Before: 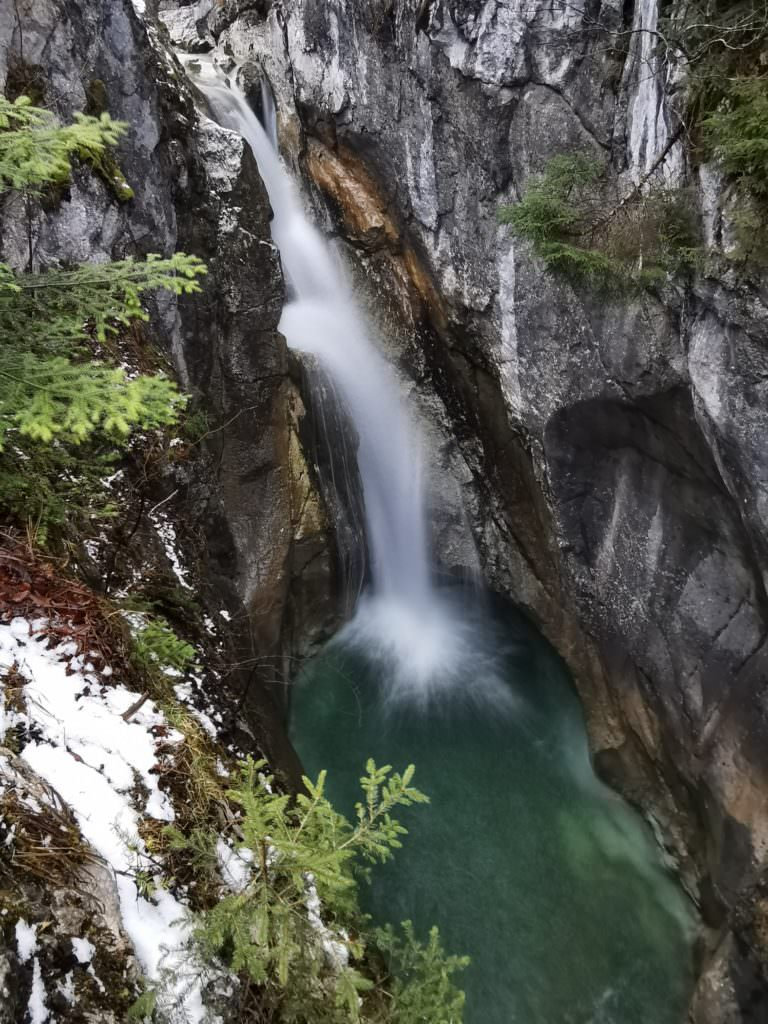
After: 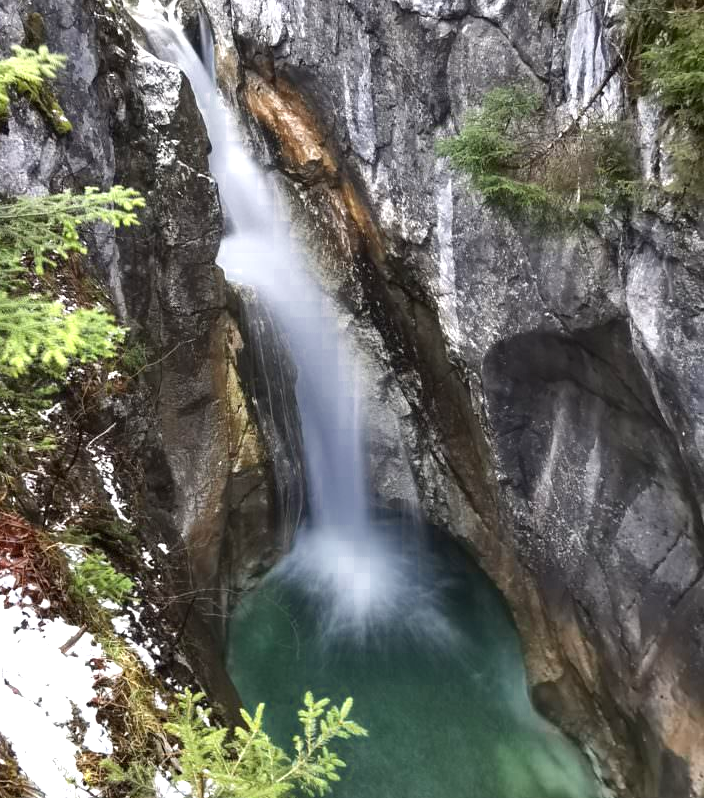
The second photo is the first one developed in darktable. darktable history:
color zones: curves: ch0 [(0, 0.497) (0.143, 0.5) (0.286, 0.5) (0.429, 0.483) (0.571, 0.116) (0.714, -0.006) (0.857, 0.28) (1, 0.497)]
exposure: black level correction 0, exposure 0.953 EV, compensate exposure bias true, compensate highlight preservation false
crop: left 8.155%, top 6.611%, bottom 15.385%
